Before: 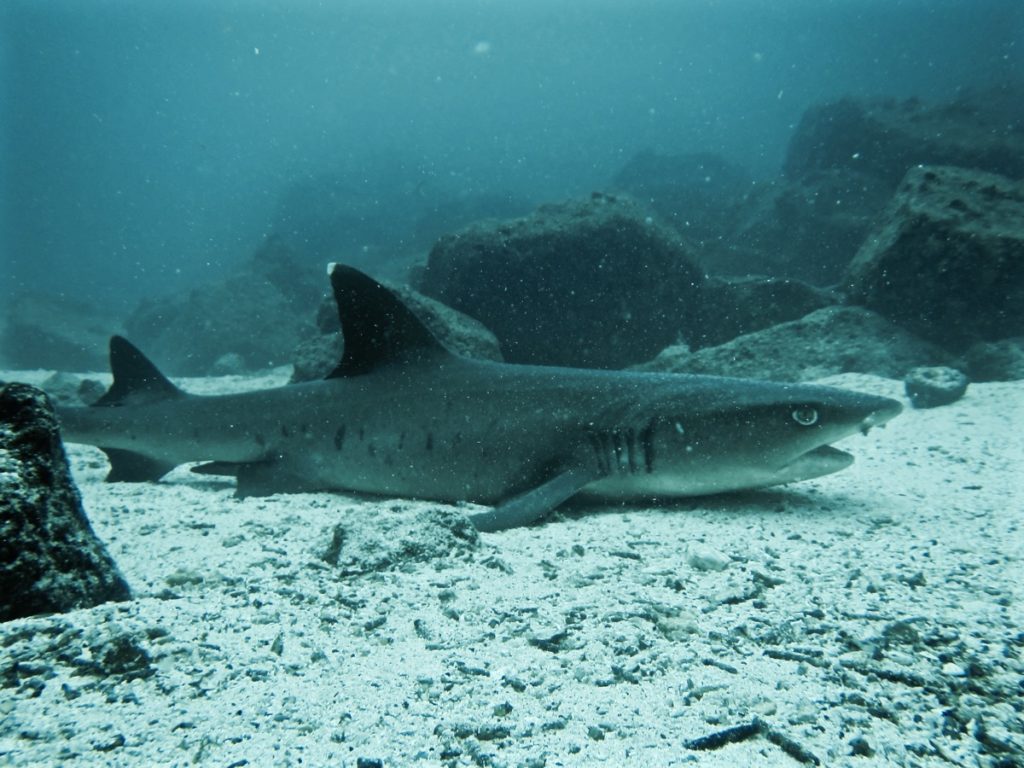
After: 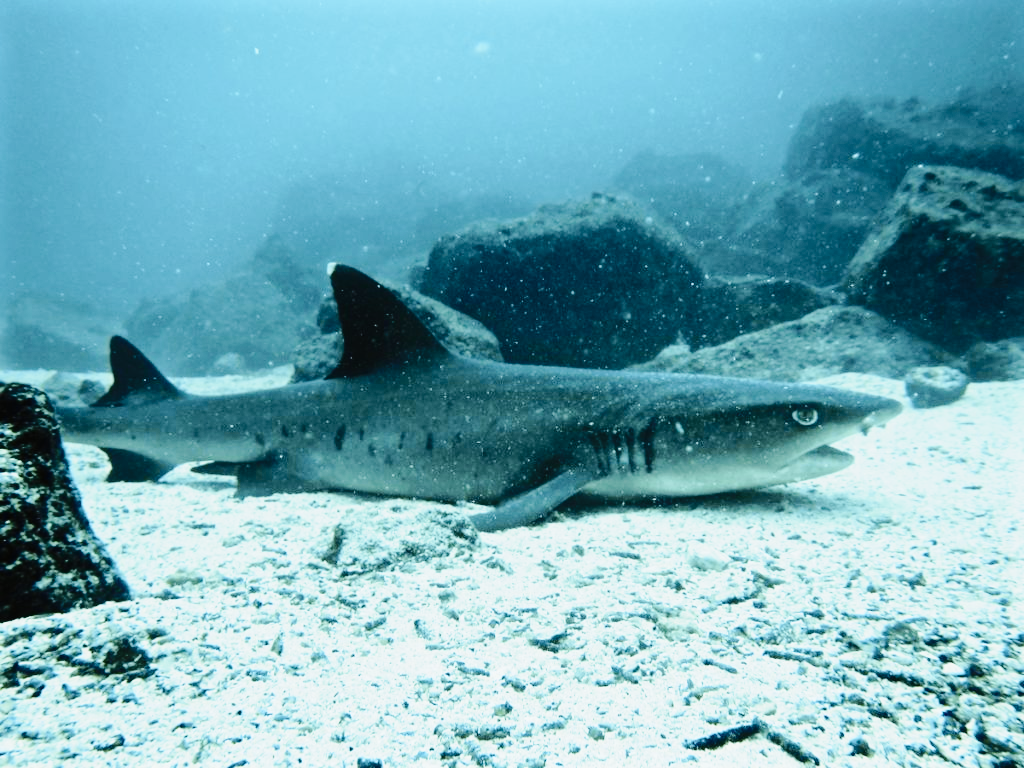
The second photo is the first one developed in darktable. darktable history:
base curve: curves: ch0 [(0, 0) (0.028, 0.03) (0.121, 0.232) (0.46, 0.748) (0.859, 0.968) (1, 1)], preserve colors none
tone curve: curves: ch0 [(0, 0.01) (0.097, 0.07) (0.204, 0.173) (0.447, 0.517) (0.539, 0.624) (0.733, 0.791) (0.879, 0.898) (1, 0.98)]; ch1 [(0, 0) (0.393, 0.415) (0.447, 0.448) (0.485, 0.494) (0.523, 0.509) (0.545, 0.544) (0.574, 0.578) (0.648, 0.674) (1, 1)]; ch2 [(0, 0) (0.369, 0.388) (0.449, 0.431) (0.499, 0.5) (0.521, 0.517) (0.53, 0.54) (0.564, 0.569) (0.674, 0.735) (1, 1)], color space Lab, independent channels, preserve colors none
